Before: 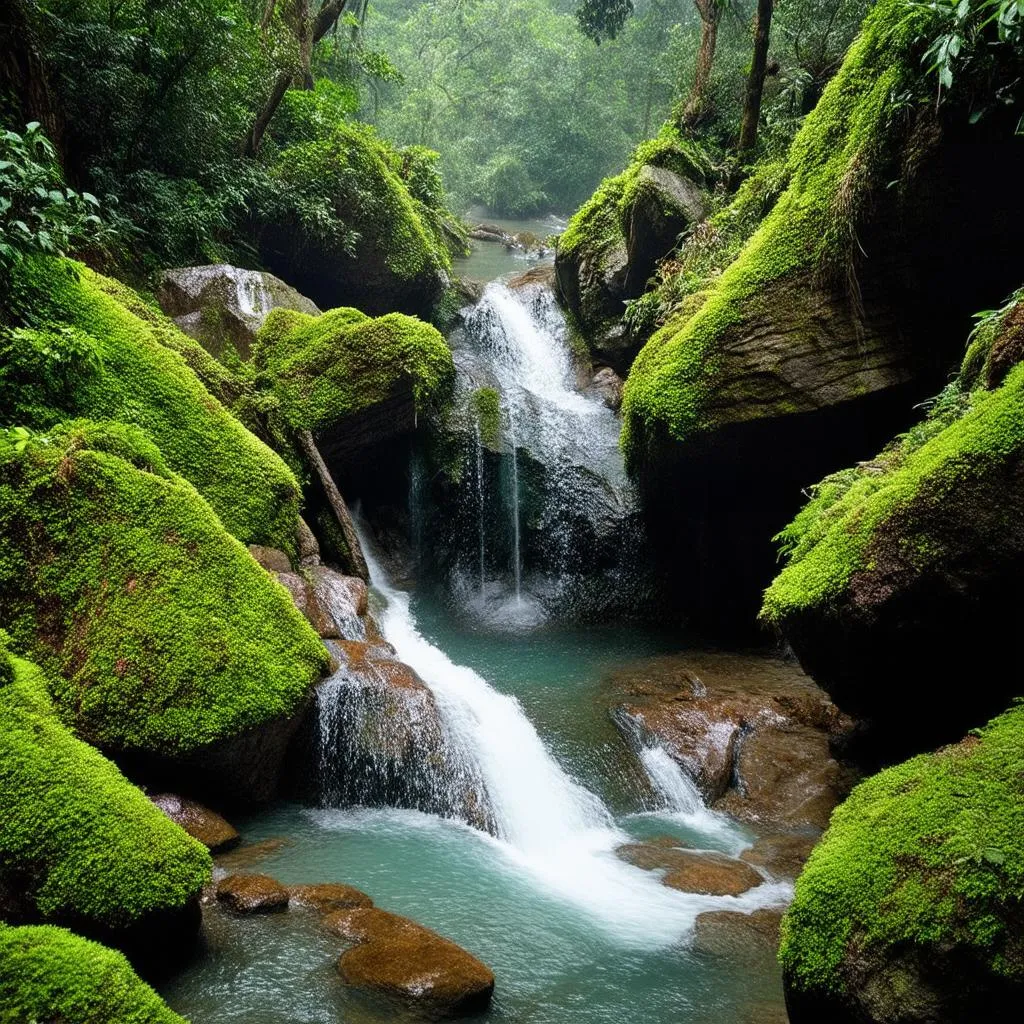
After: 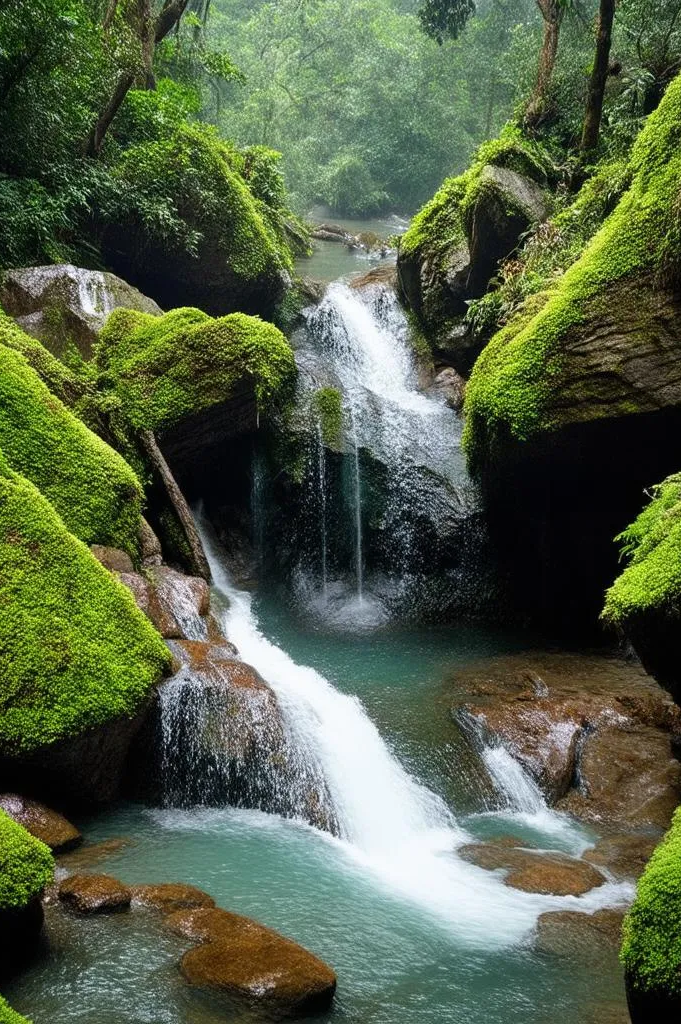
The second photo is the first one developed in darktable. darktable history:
crop and rotate: left 15.438%, right 18.009%
